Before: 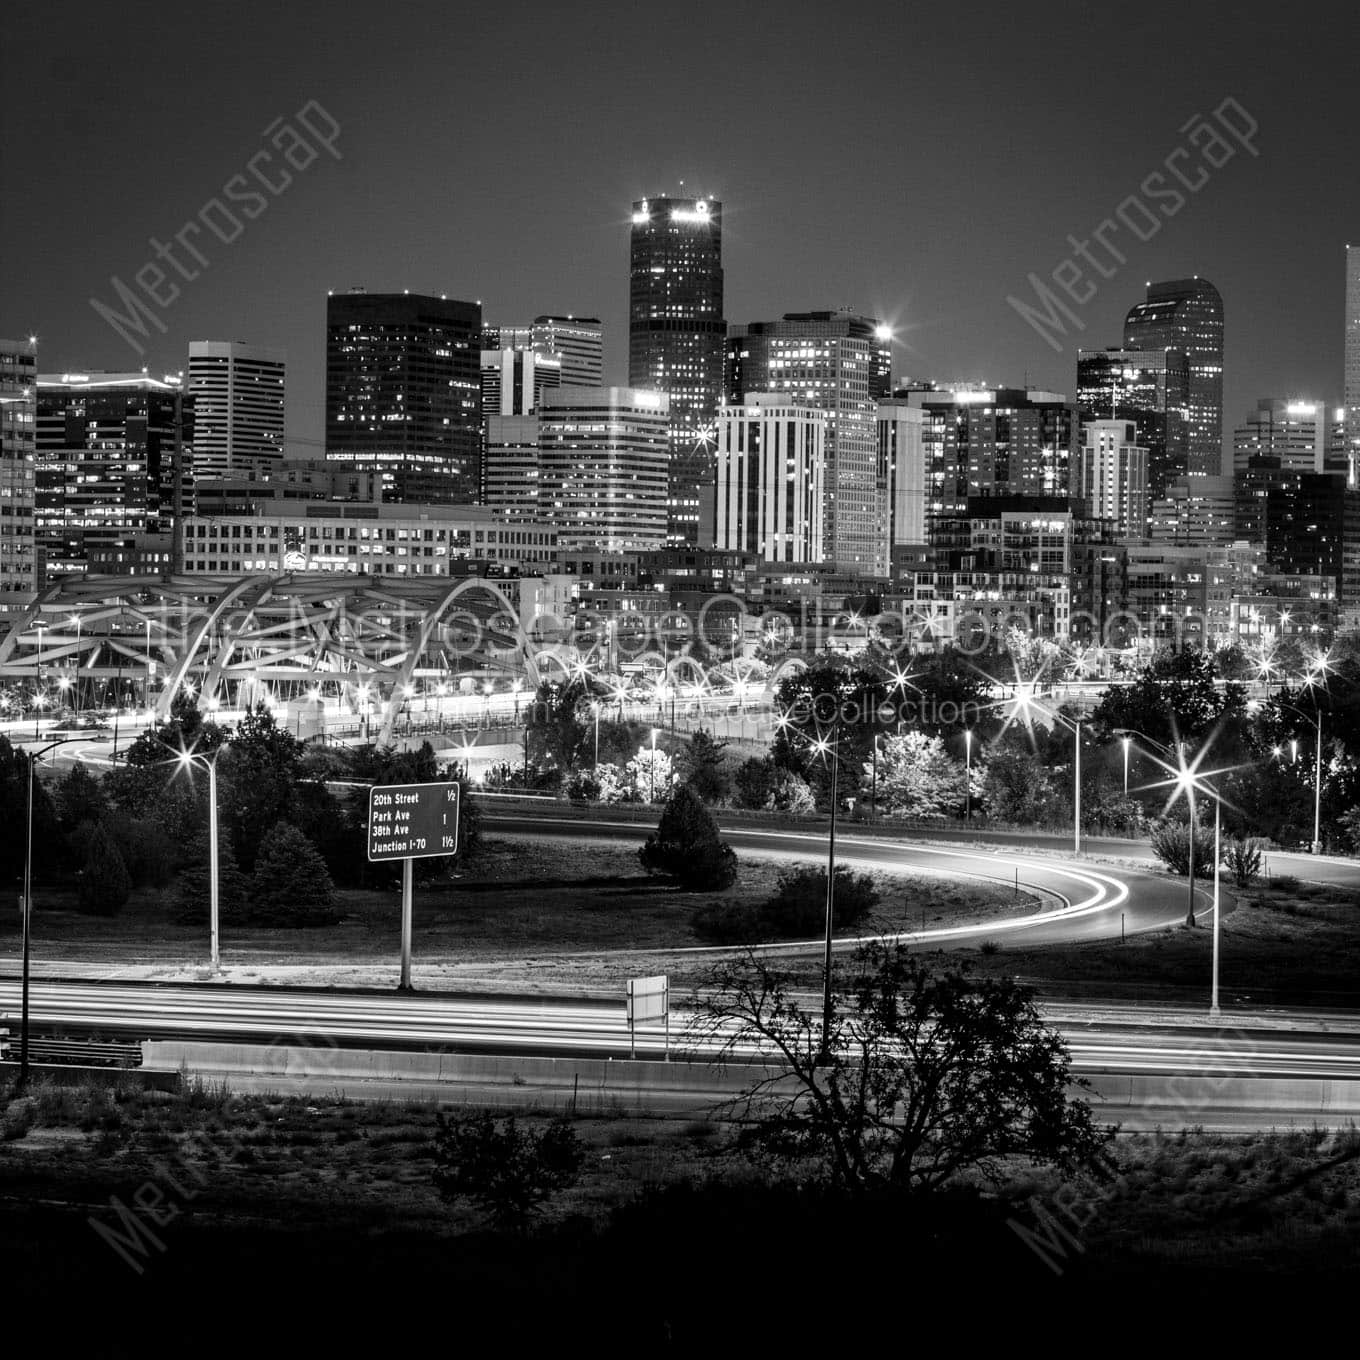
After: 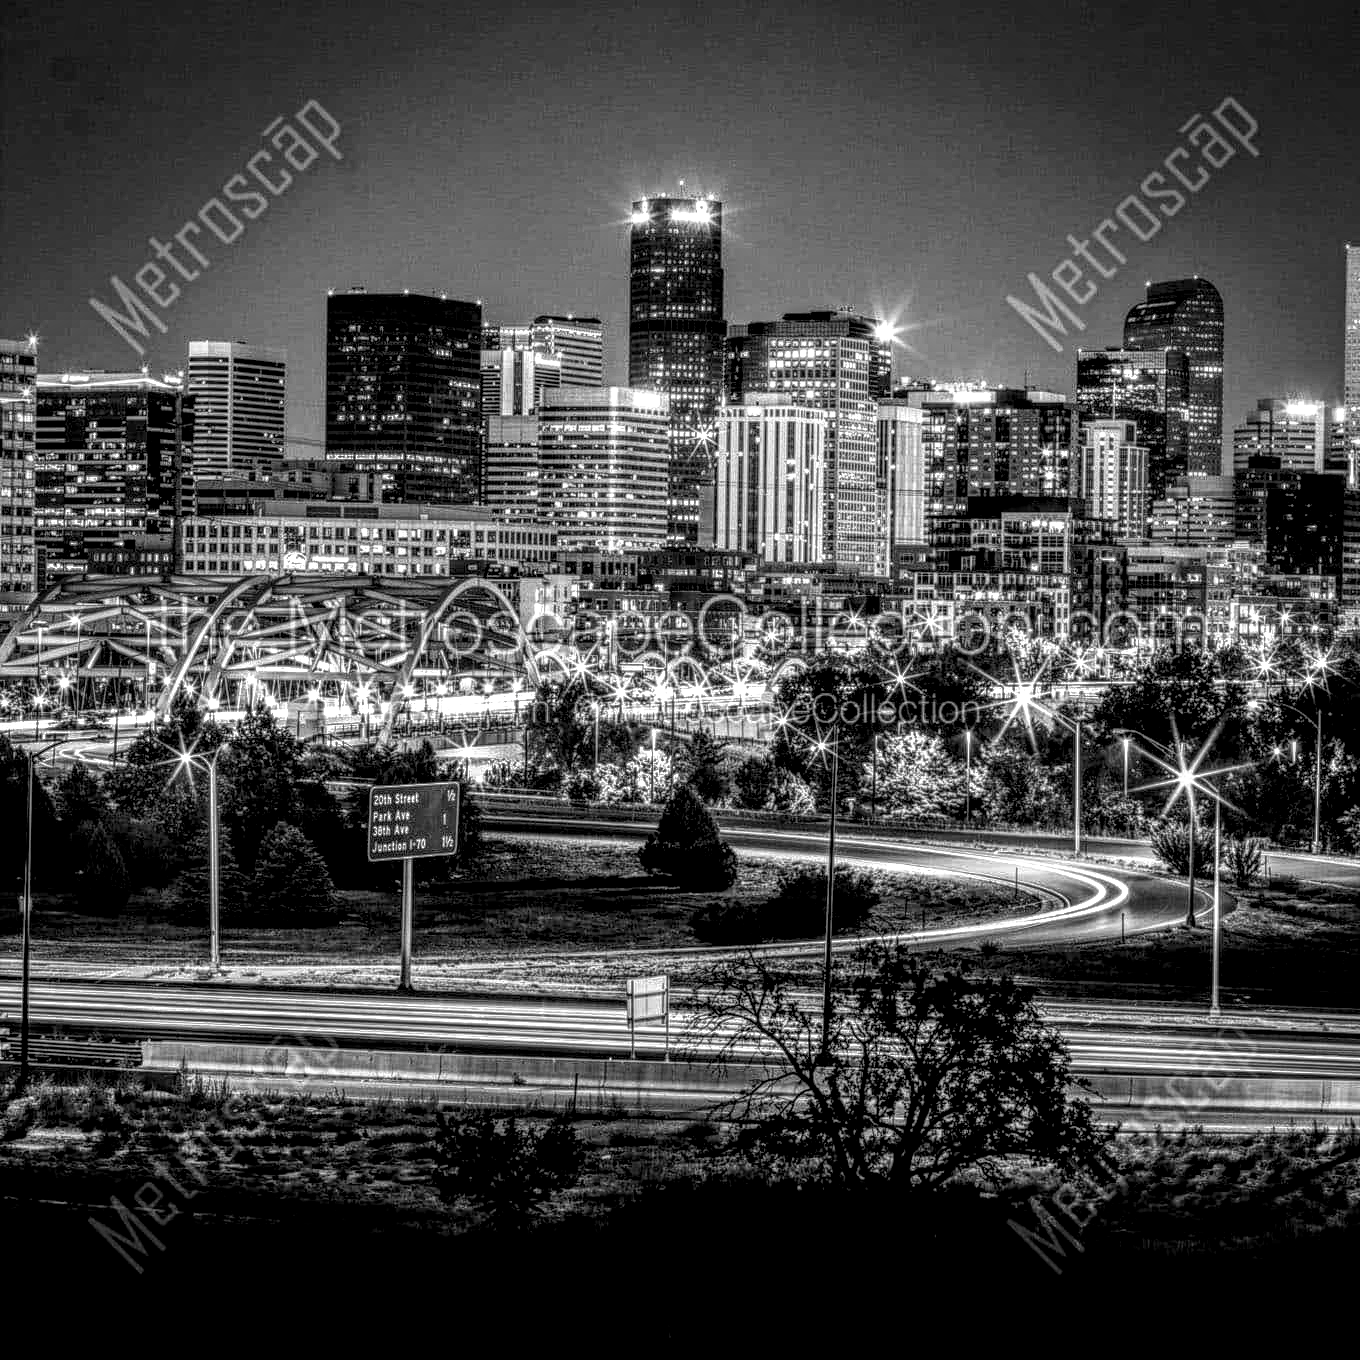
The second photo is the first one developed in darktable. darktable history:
local contrast: highlights 0%, shadows 0%, detail 300%, midtone range 0.3
color balance: contrast 8.5%, output saturation 105%
